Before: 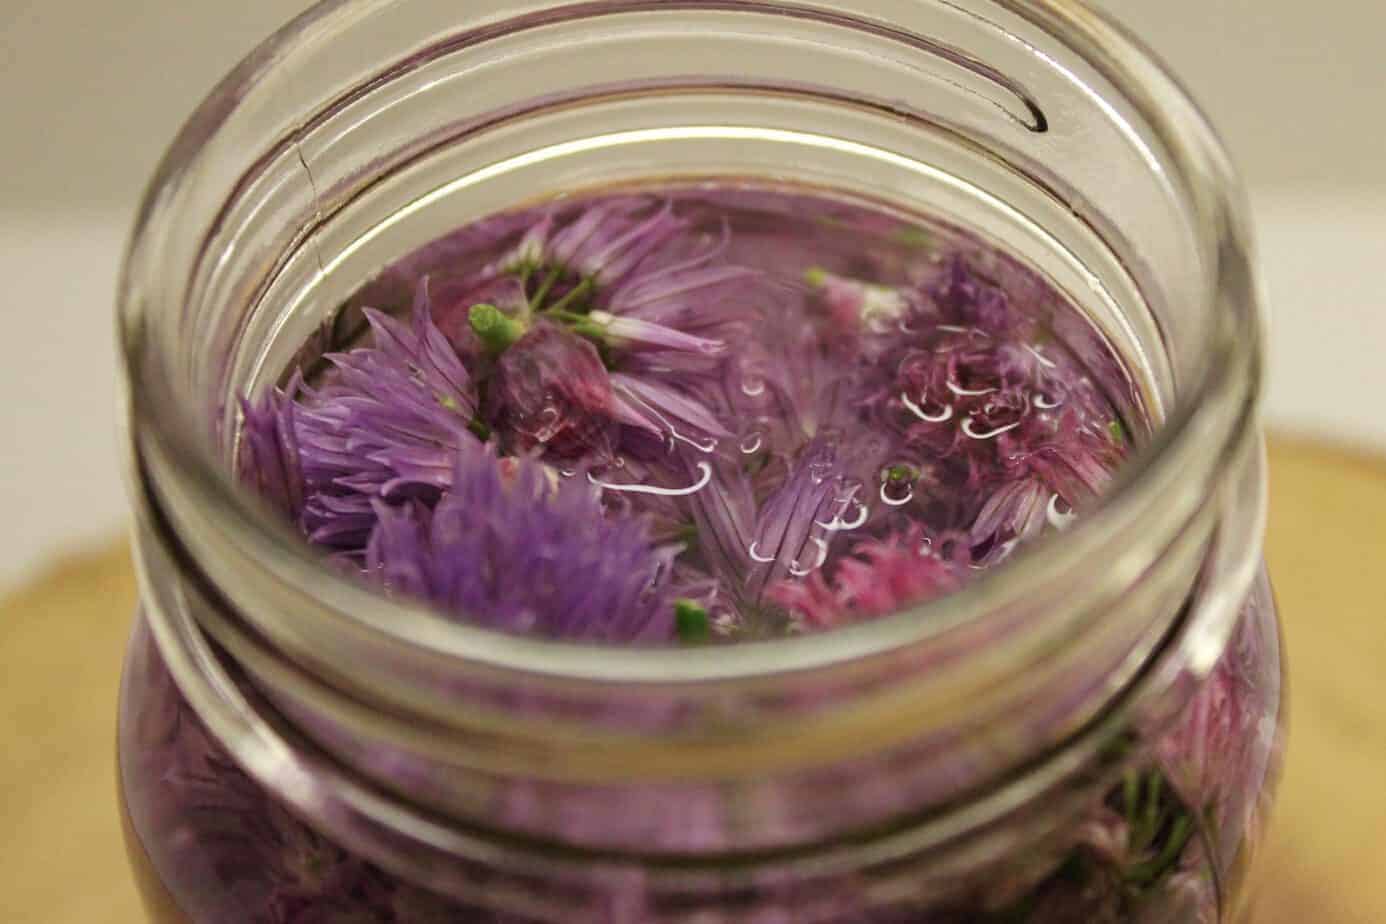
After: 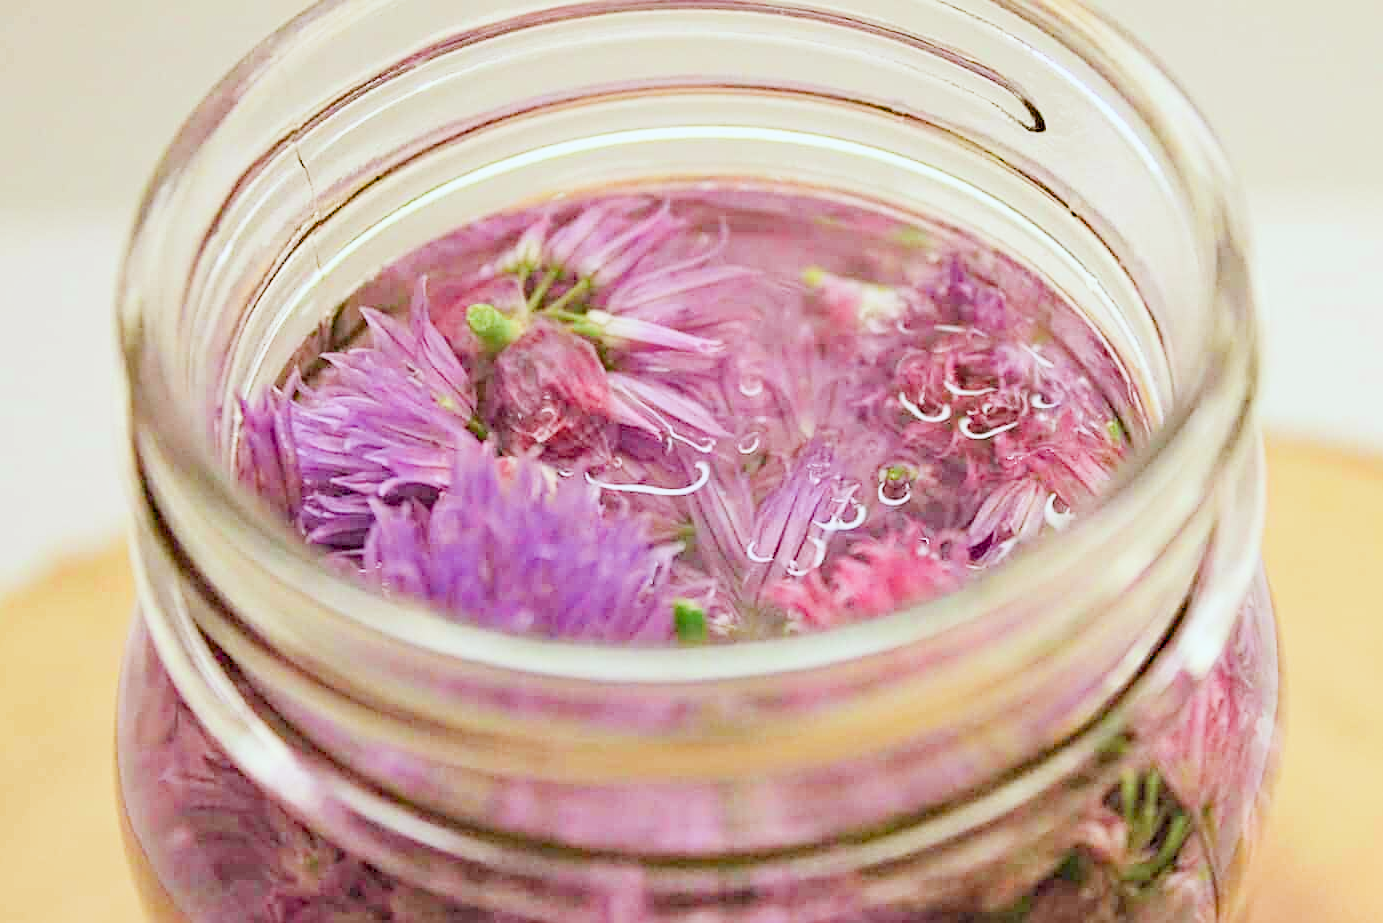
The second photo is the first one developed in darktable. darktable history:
filmic rgb: black relative exposure -6.86 EV, white relative exposure 5.94 EV, hardness 2.68
sharpen: on, module defaults
tone equalizer: -8 EV 0.994 EV, -7 EV 1.01 EV, -6 EV 1.02 EV, -5 EV 1.02 EV, -4 EV 1.02 EV, -3 EV 0.739 EV, -2 EV 0.494 EV, -1 EV 0.267 EV
exposure: black level correction 0, exposure 2.12 EV, compensate highlight preservation false
crop and rotate: left 0.172%, bottom 0.011%
color correction: highlights a* -3.22, highlights b* -7, shadows a* 2.98, shadows b* 5.37
haze removal: adaptive false
